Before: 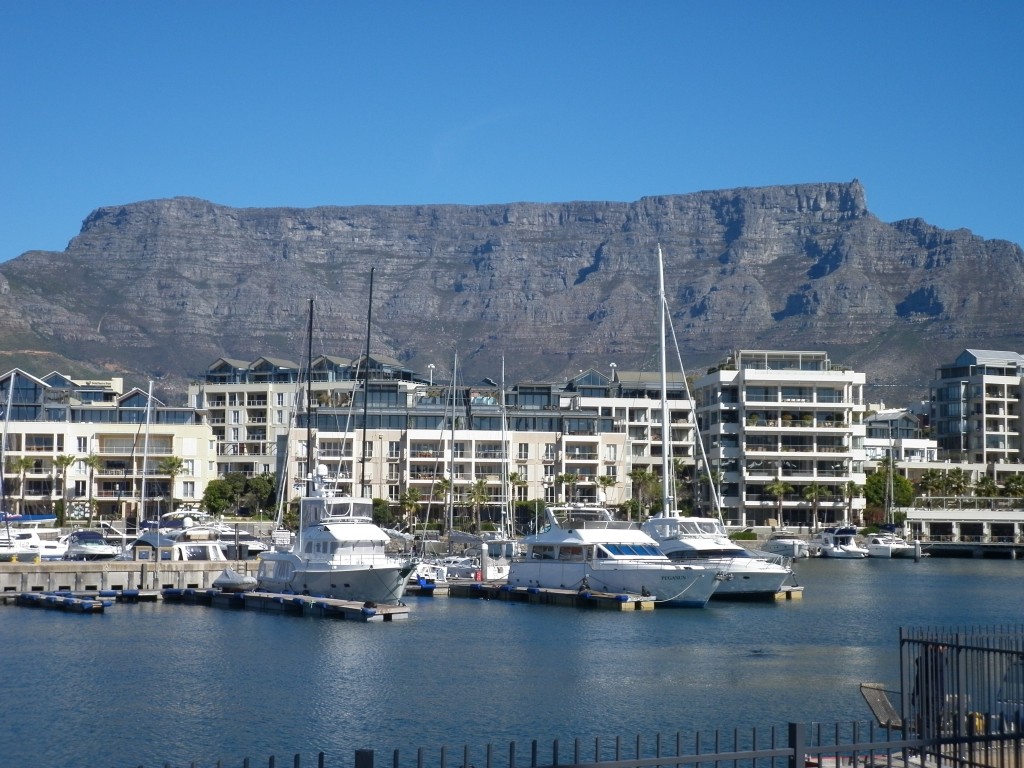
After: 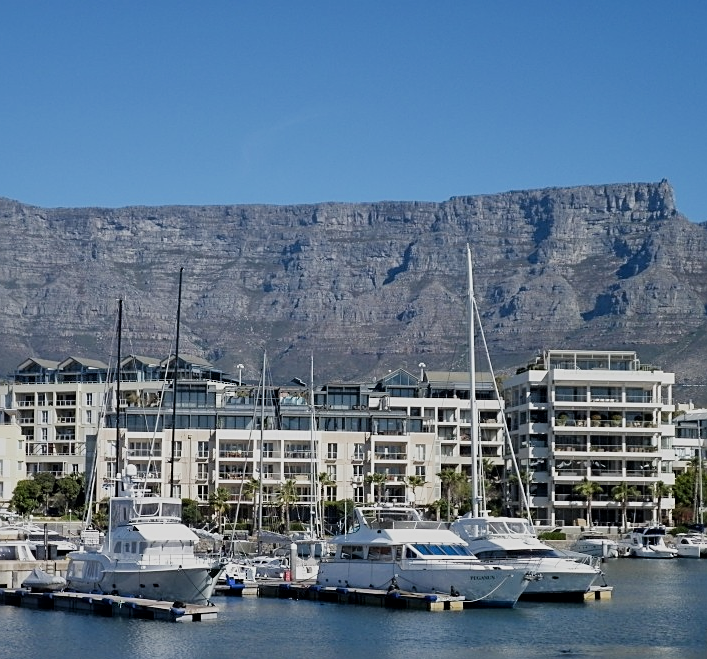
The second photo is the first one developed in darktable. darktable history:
filmic rgb: black relative exposure -7.65 EV, white relative exposure 4.56 EV, hardness 3.61
crop: left 18.728%, right 12.184%, bottom 14.168%
sharpen: on, module defaults
local contrast: mode bilateral grid, contrast 20, coarseness 49, detail 119%, midtone range 0.2
